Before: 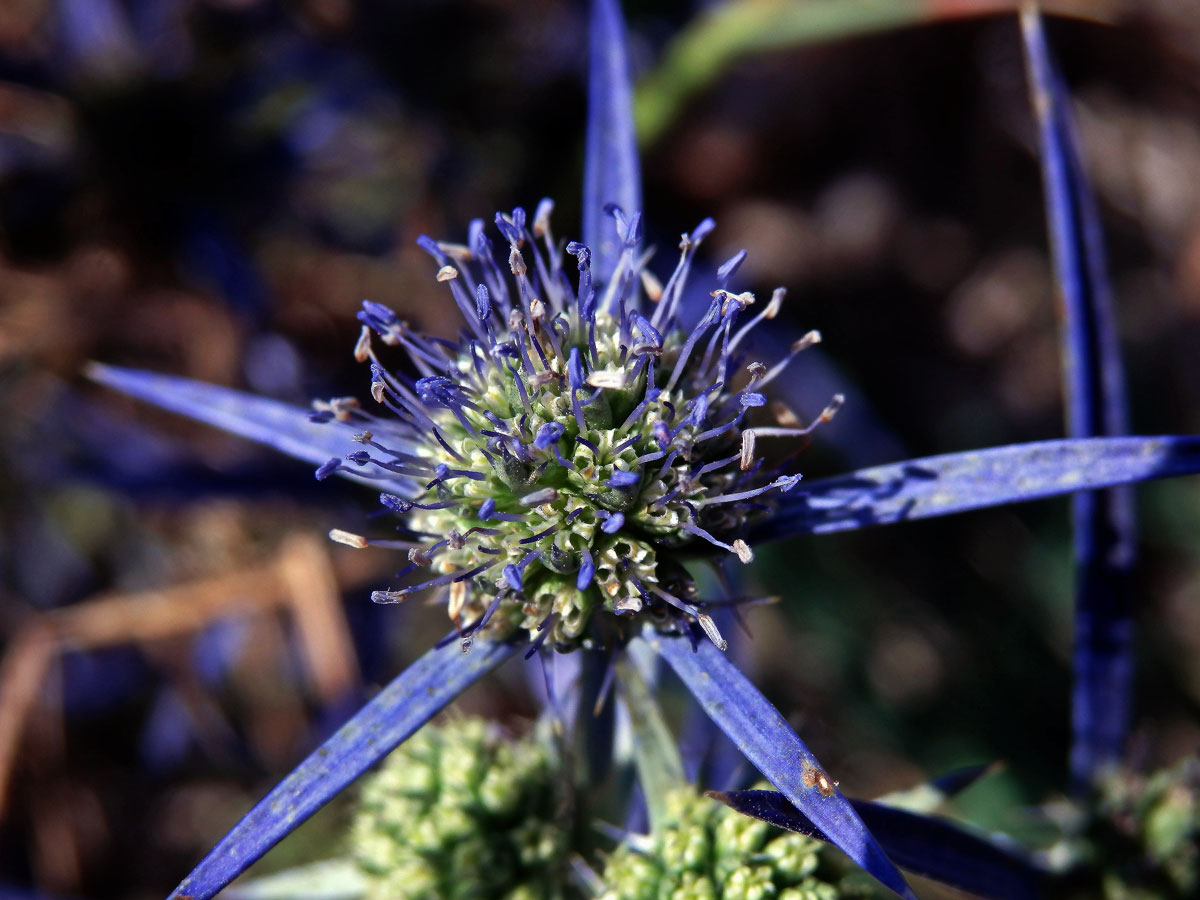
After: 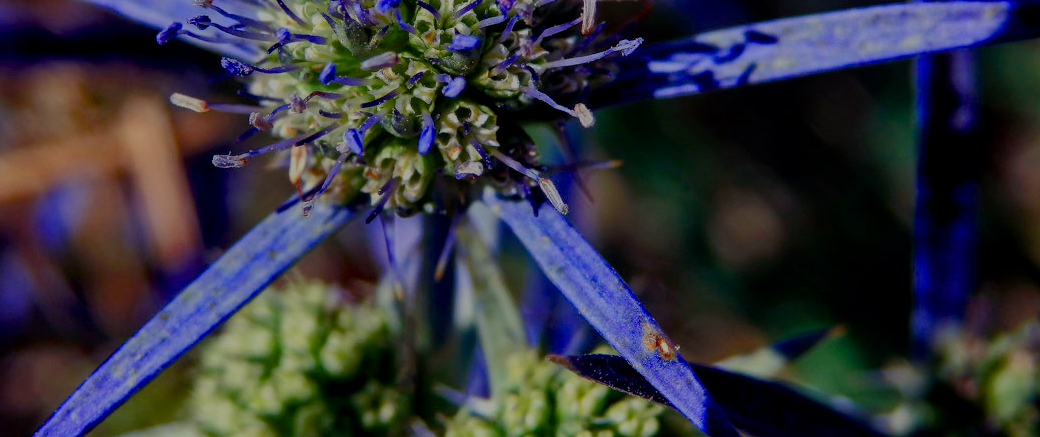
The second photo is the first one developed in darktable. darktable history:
color balance rgb: perceptual saturation grading › global saturation 38.739%, perceptual saturation grading › highlights -25.622%, perceptual saturation grading › mid-tones 35.134%, perceptual saturation grading › shadows 35.029%, perceptual brilliance grading › global brilliance -47.961%, global vibrance 25.597%
exposure: black level correction 0, exposure 1.199 EV, compensate highlight preservation false
crop and rotate: left 13.287%, top 48.545%, bottom 2.819%
local contrast: on, module defaults
